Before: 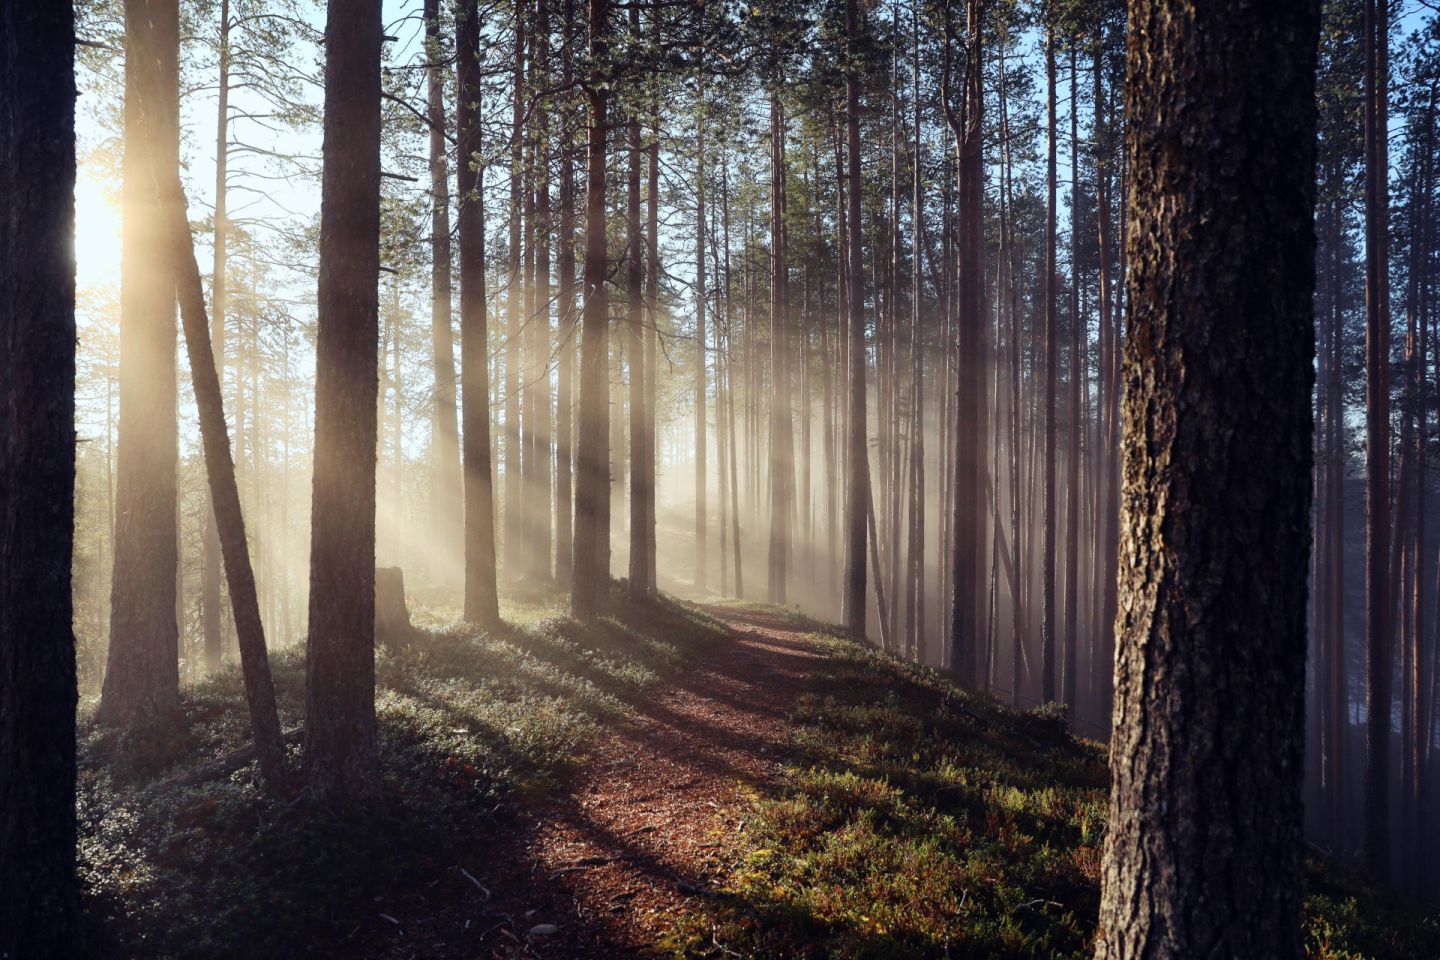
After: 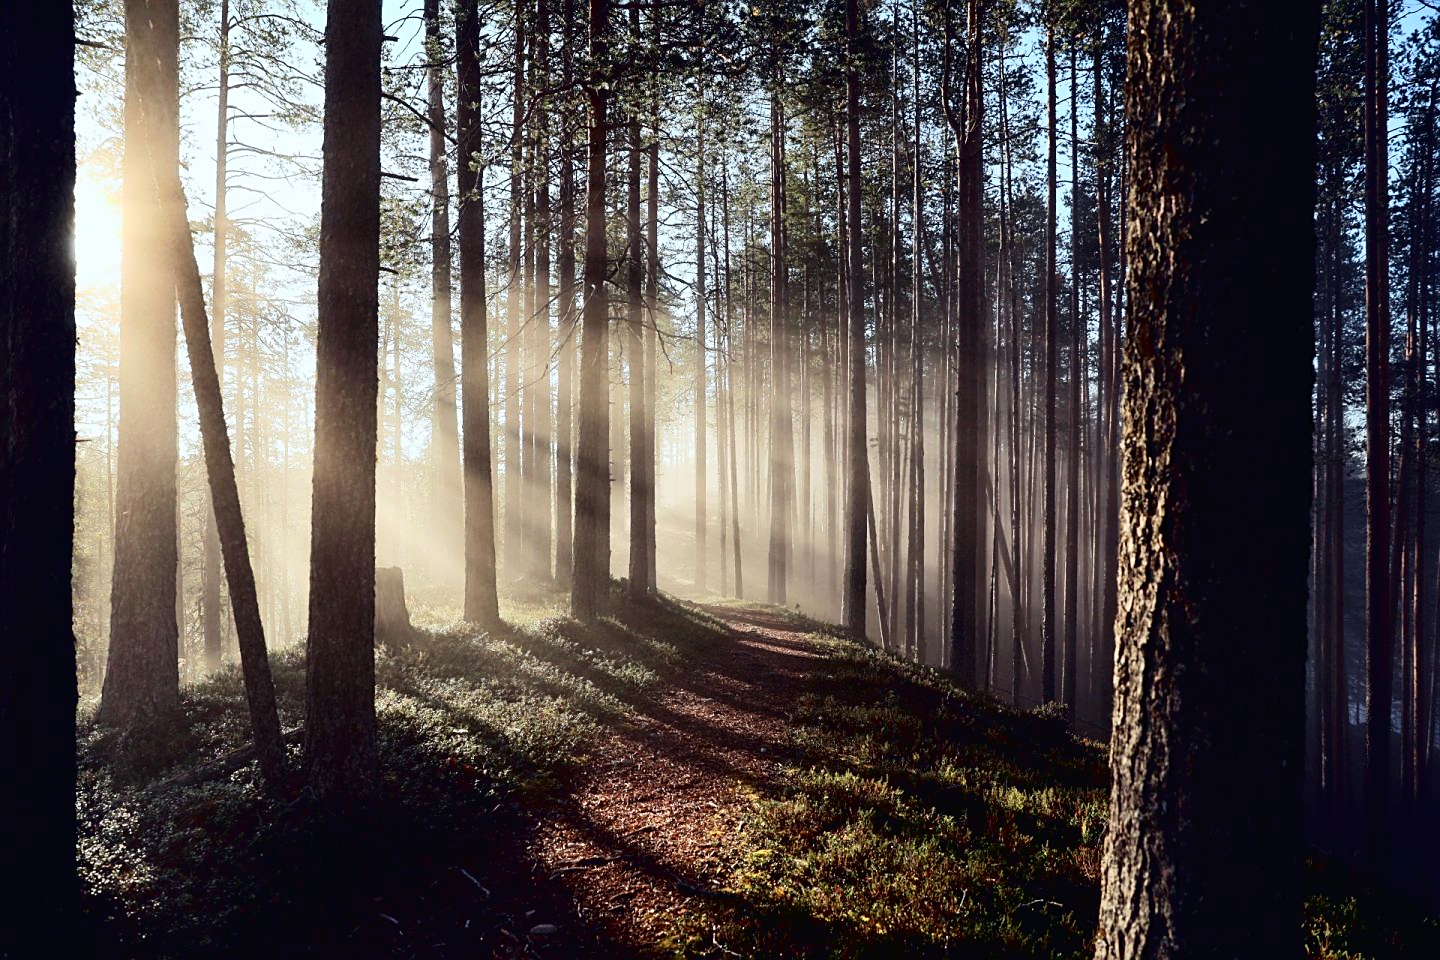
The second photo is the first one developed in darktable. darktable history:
sharpen: on, module defaults
tone curve: curves: ch0 [(0, 0) (0.003, 0.016) (0.011, 0.016) (0.025, 0.016) (0.044, 0.016) (0.069, 0.016) (0.1, 0.026) (0.136, 0.047) (0.177, 0.088) (0.224, 0.14) (0.277, 0.2) (0.335, 0.276) (0.399, 0.37) (0.468, 0.47) (0.543, 0.583) (0.623, 0.698) (0.709, 0.779) (0.801, 0.858) (0.898, 0.929) (1, 1)], color space Lab, independent channels, preserve colors none
